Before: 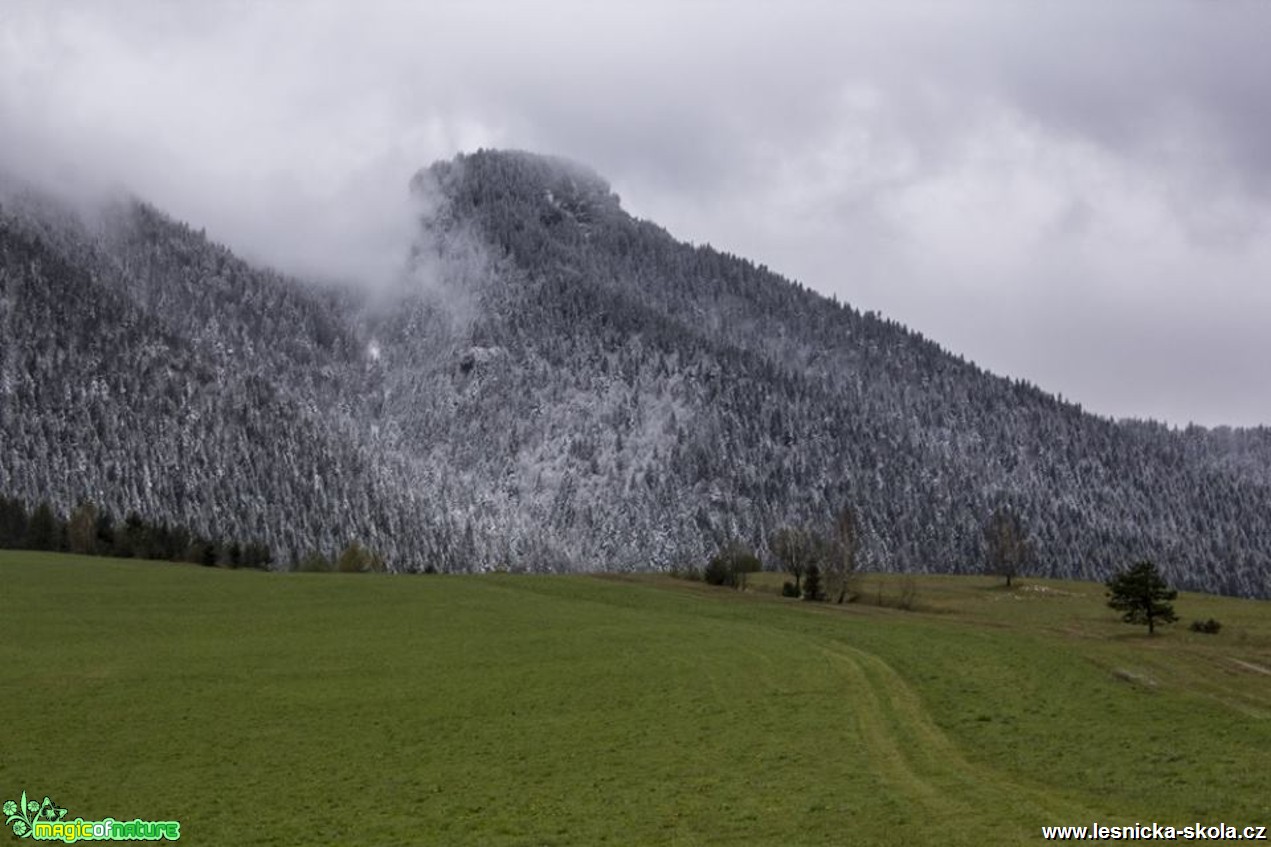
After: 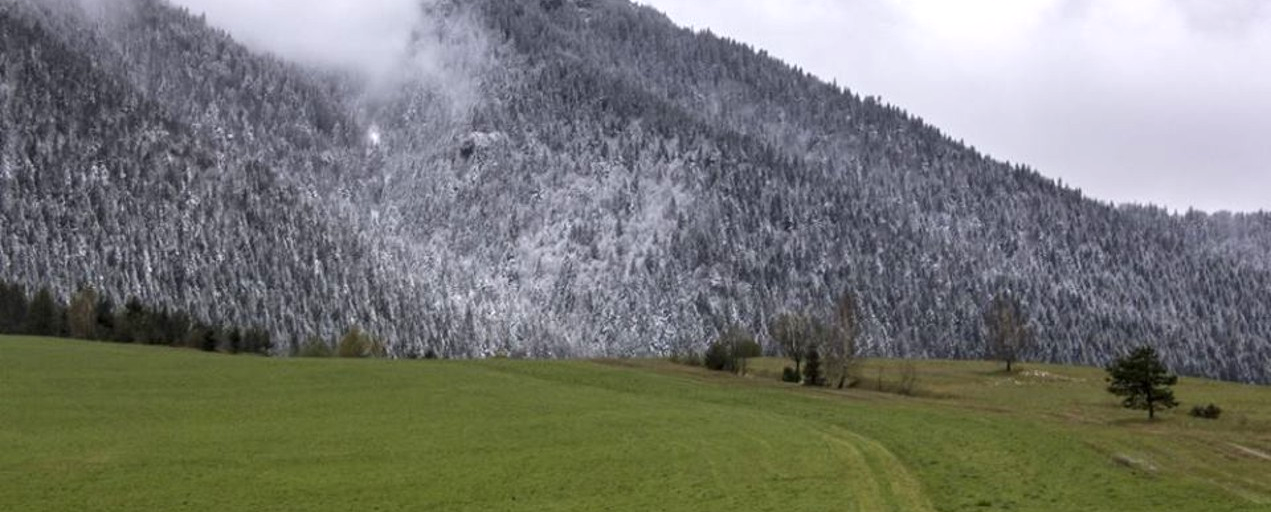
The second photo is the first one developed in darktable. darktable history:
crop and rotate: top 25.571%, bottom 13.925%
exposure: exposure 0.633 EV, compensate highlight preservation false
